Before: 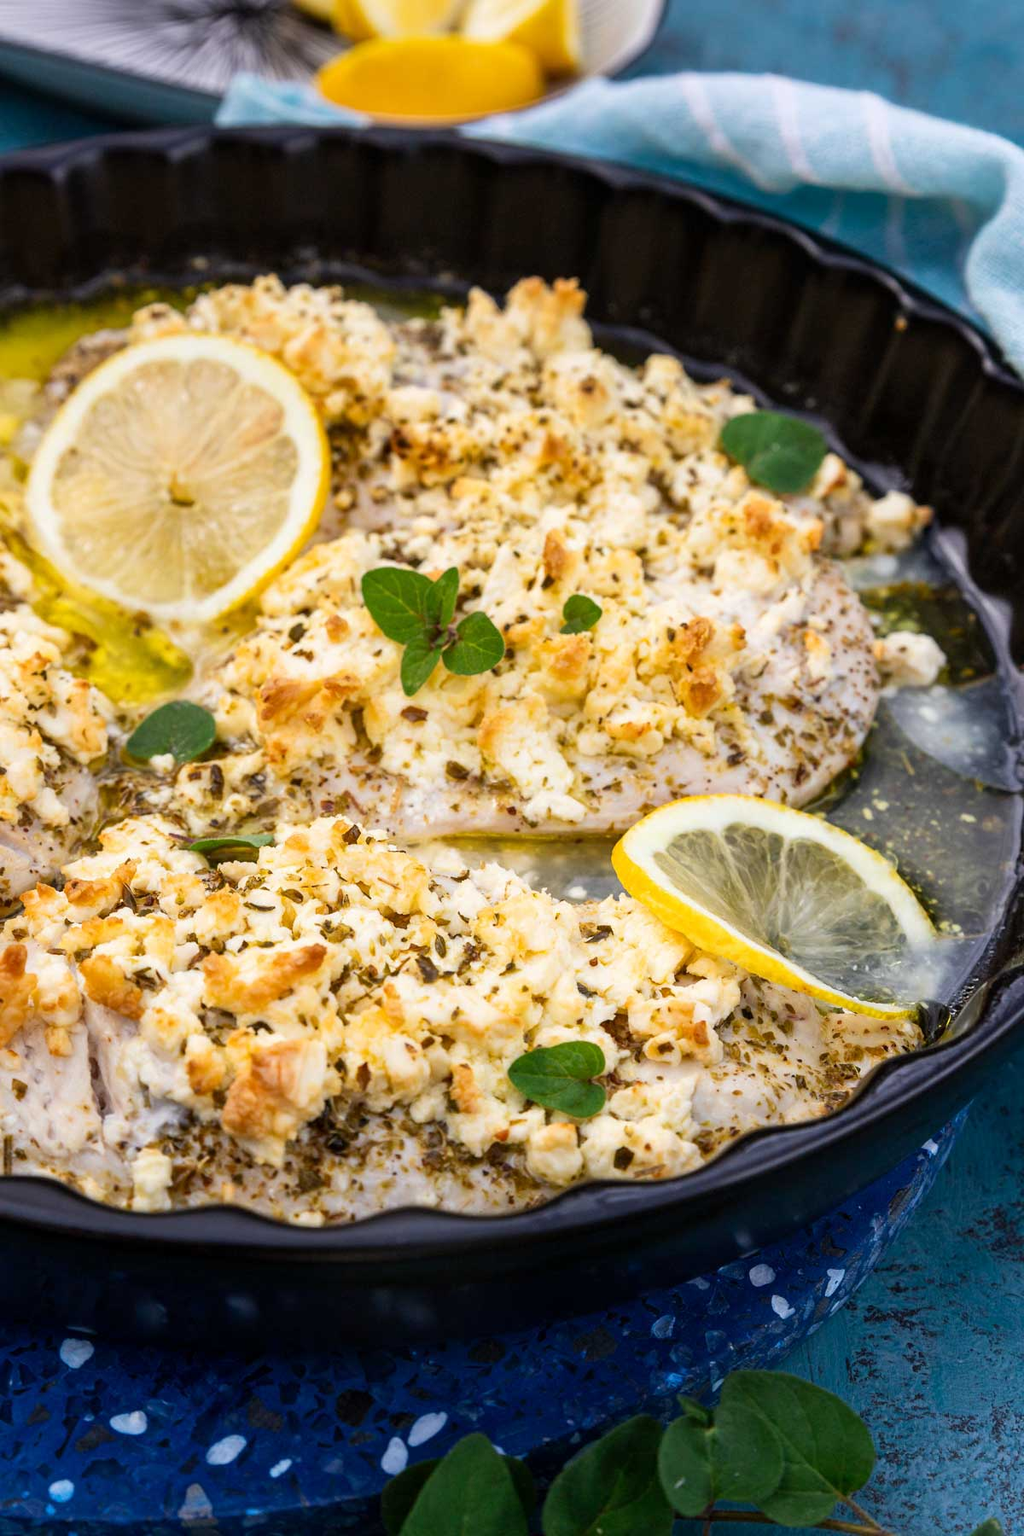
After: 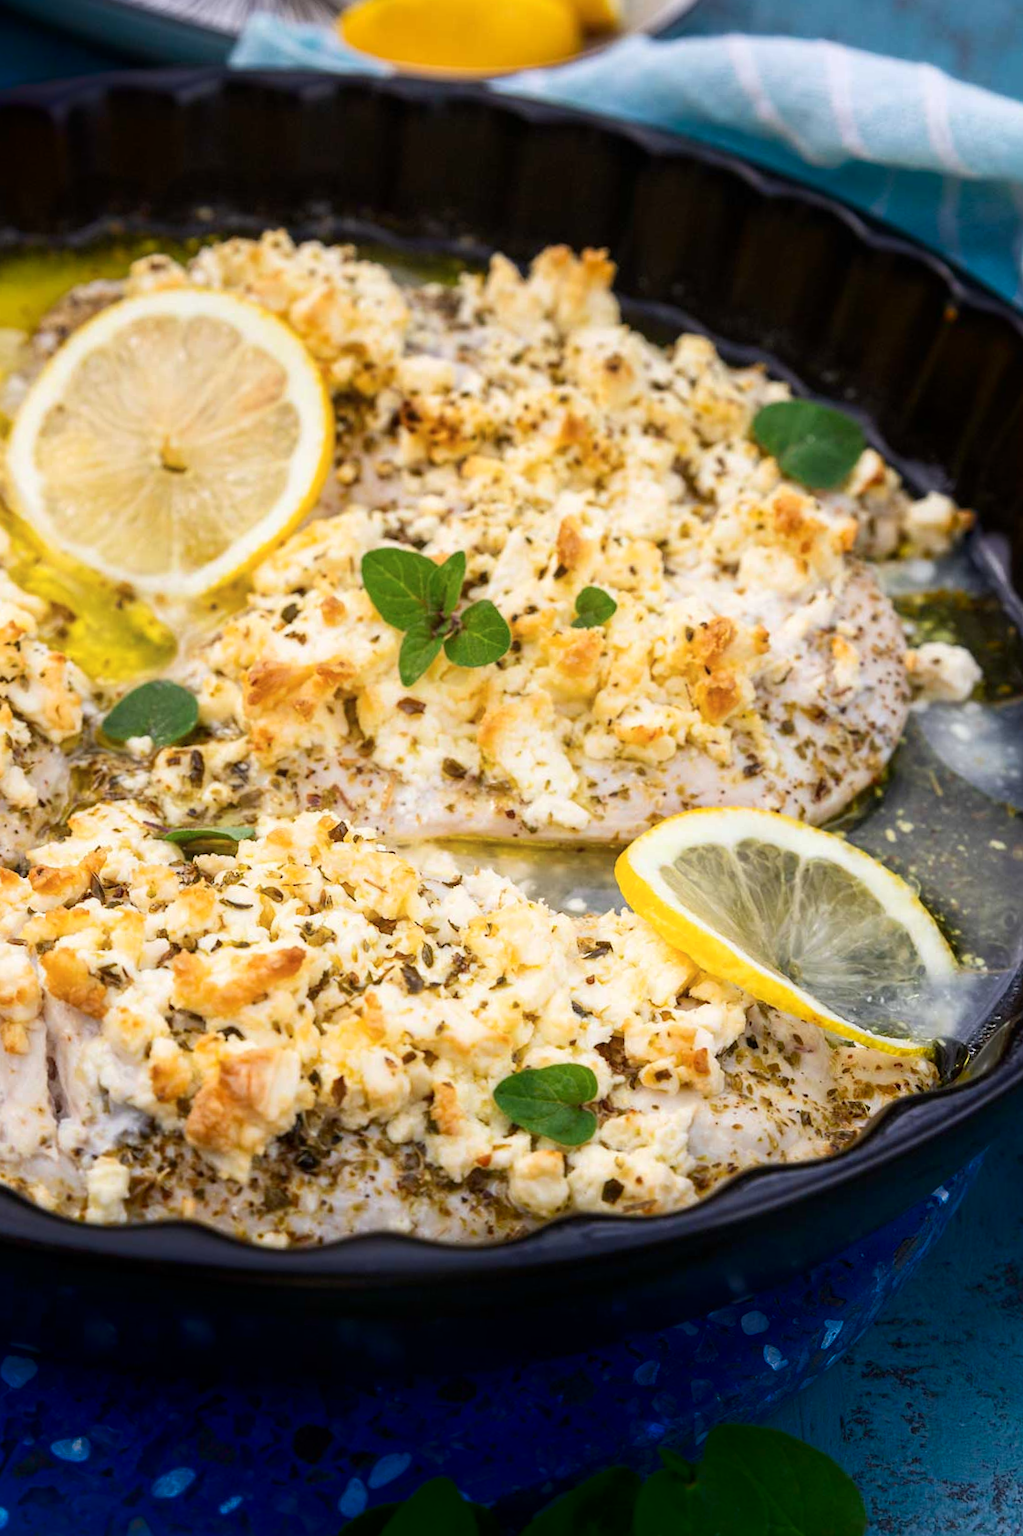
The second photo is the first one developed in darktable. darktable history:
shadows and highlights: shadows -69.92, highlights 33.58, soften with gaussian
crop and rotate: angle -2.68°
